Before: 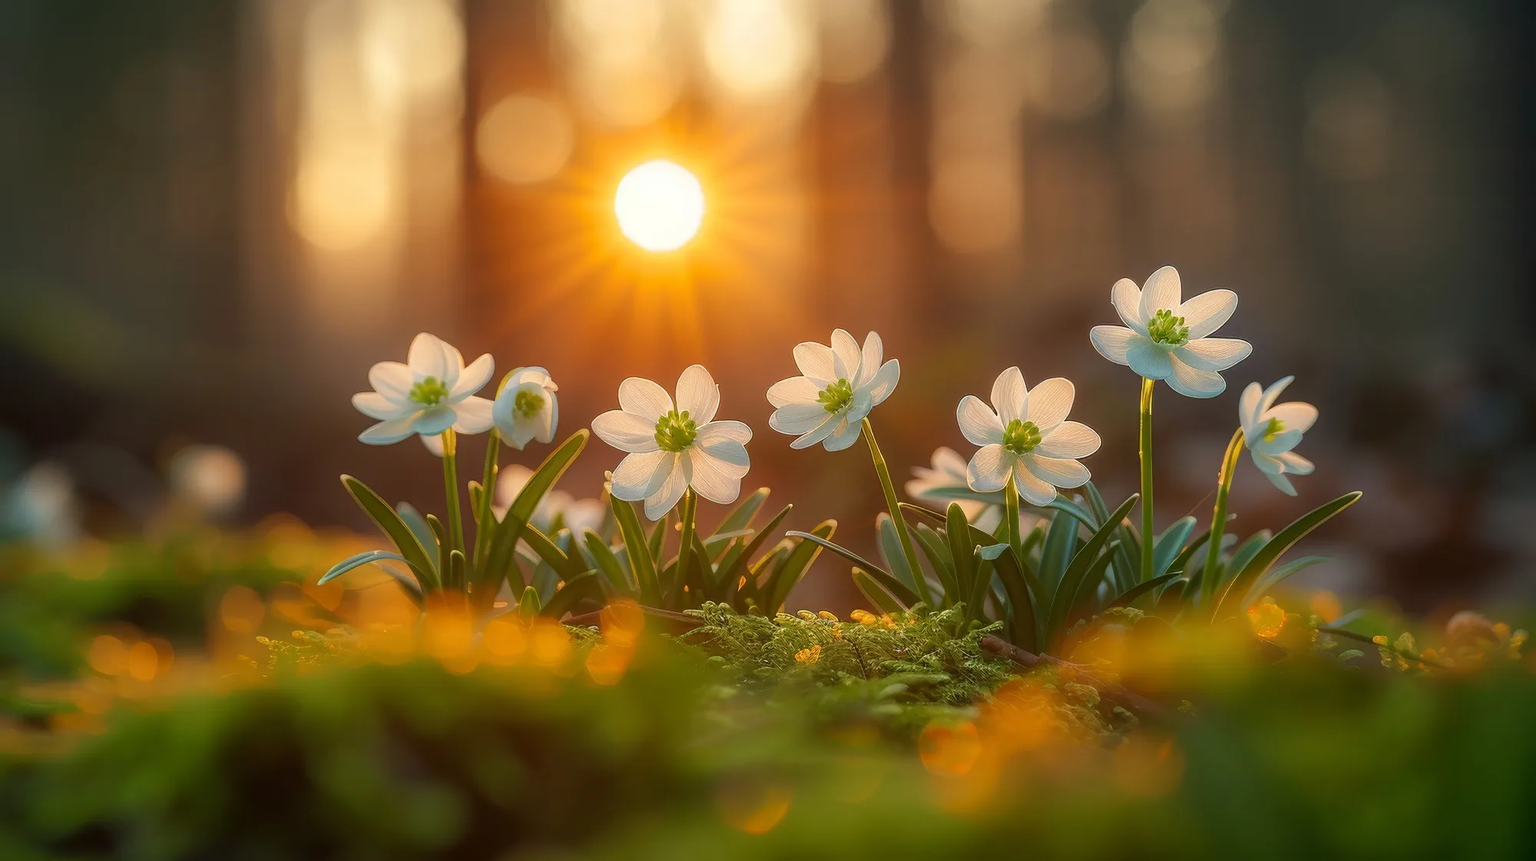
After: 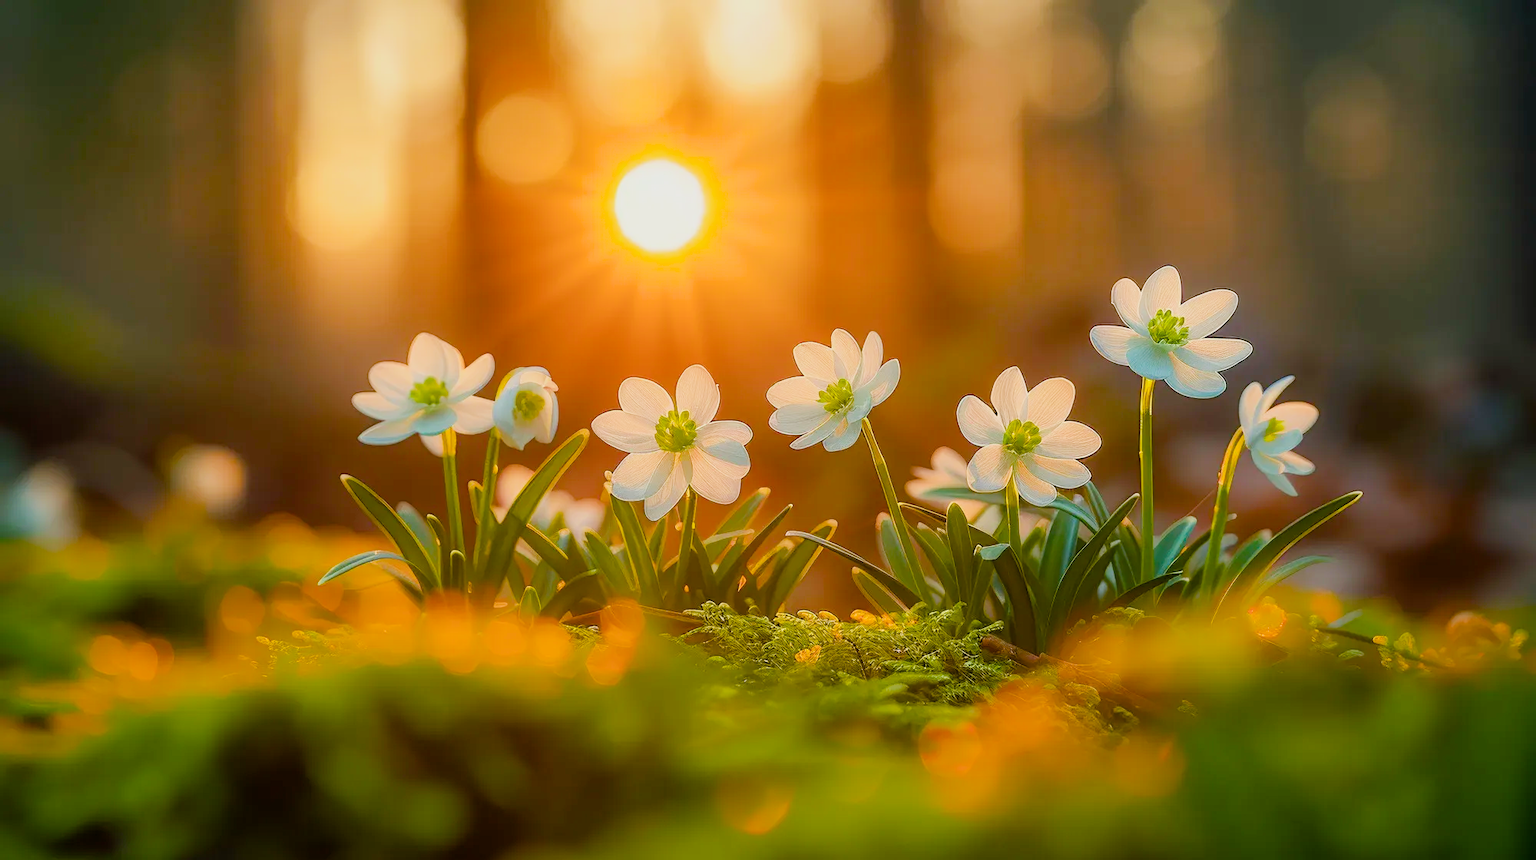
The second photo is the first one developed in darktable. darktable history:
exposure: black level correction 0, exposure 0.703 EV, compensate exposure bias true, compensate highlight preservation false
filmic rgb: black relative exposure -8.36 EV, white relative exposure 4.66 EV, hardness 3.82
color balance rgb: linear chroma grading › global chroma 20.178%, perceptual saturation grading › global saturation 20.893%, perceptual saturation grading › highlights -19.937%, perceptual saturation grading › shadows 29.524%, global vibrance 14.263%
sharpen: amount 0.201
